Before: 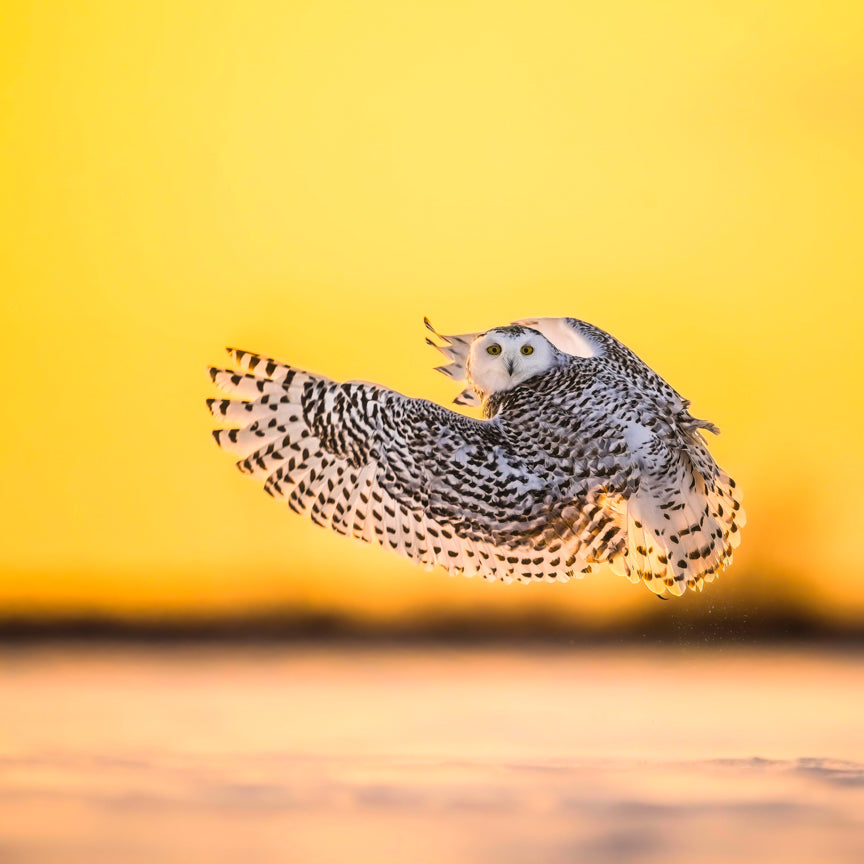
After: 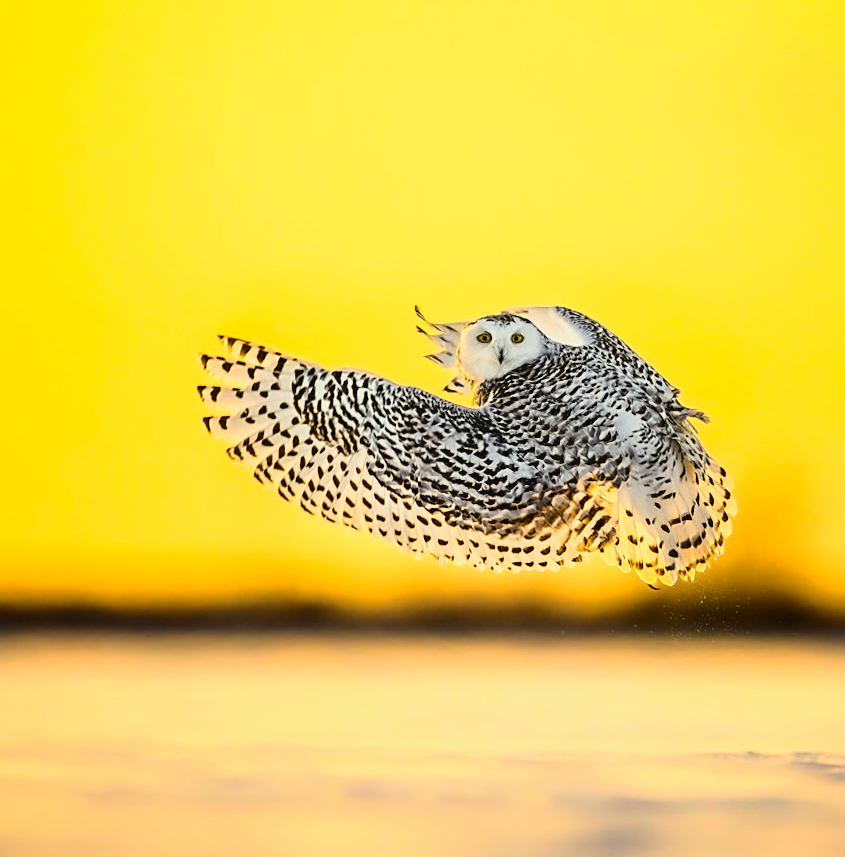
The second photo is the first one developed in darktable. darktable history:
color correction: highlights a* -5.94, highlights b* 11.19
sharpen: on, module defaults
rotate and perspective: rotation 0.226°, lens shift (vertical) -0.042, crop left 0.023, crop right 0.982, crop top 0.006, crop bottom 0.994
tone curve: curves: ch0 [(0, 0.023) (0.104, 0.058) (0.21, 0.162) (0.469, 0.524) (0.579, 0.65) (0.725, 0.8) (0.858, 0.903) (1, 0.974)]; ch1 [(0, 0) (0.414, 0.395) (0.447, 0.447) (0.502, 0.501) (0.521, 0.512) (0.57, 0.563) (0.618, 0.61) (0.654, 0.642) (1, 1)]; ch2 [(0, 0) (0.356, 0.408) (0.437, 0.453) (0.492, 0.485) (0.524, 0.508) (0.566, 0.567) (0.595, 0.604) (1, 1)], color space Lab, independent channels, preserve colors none
